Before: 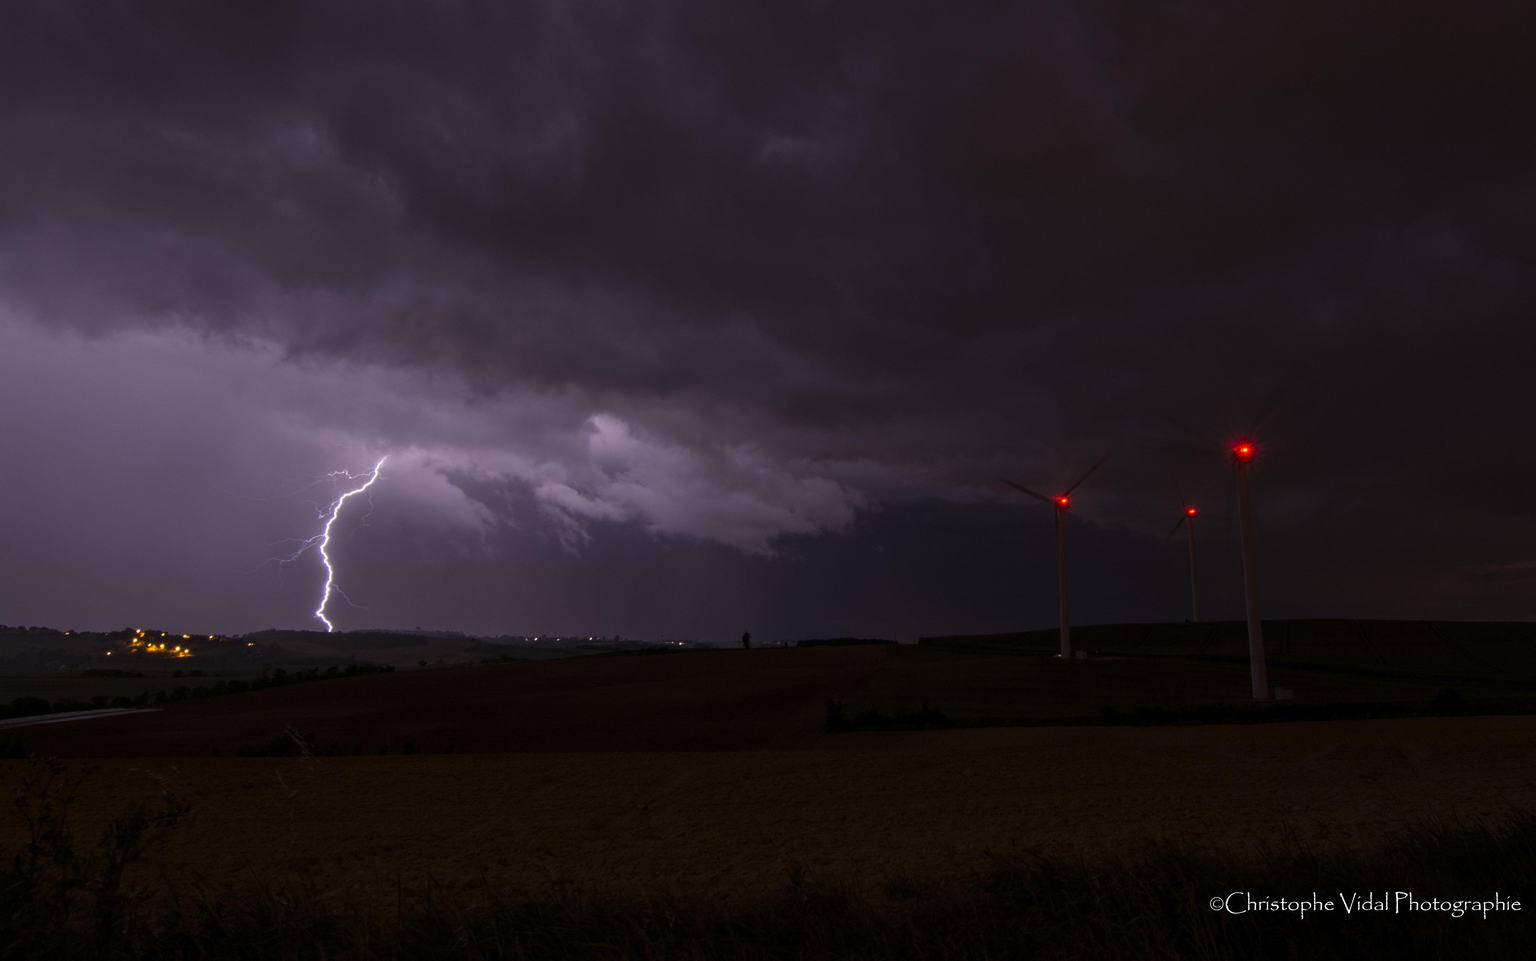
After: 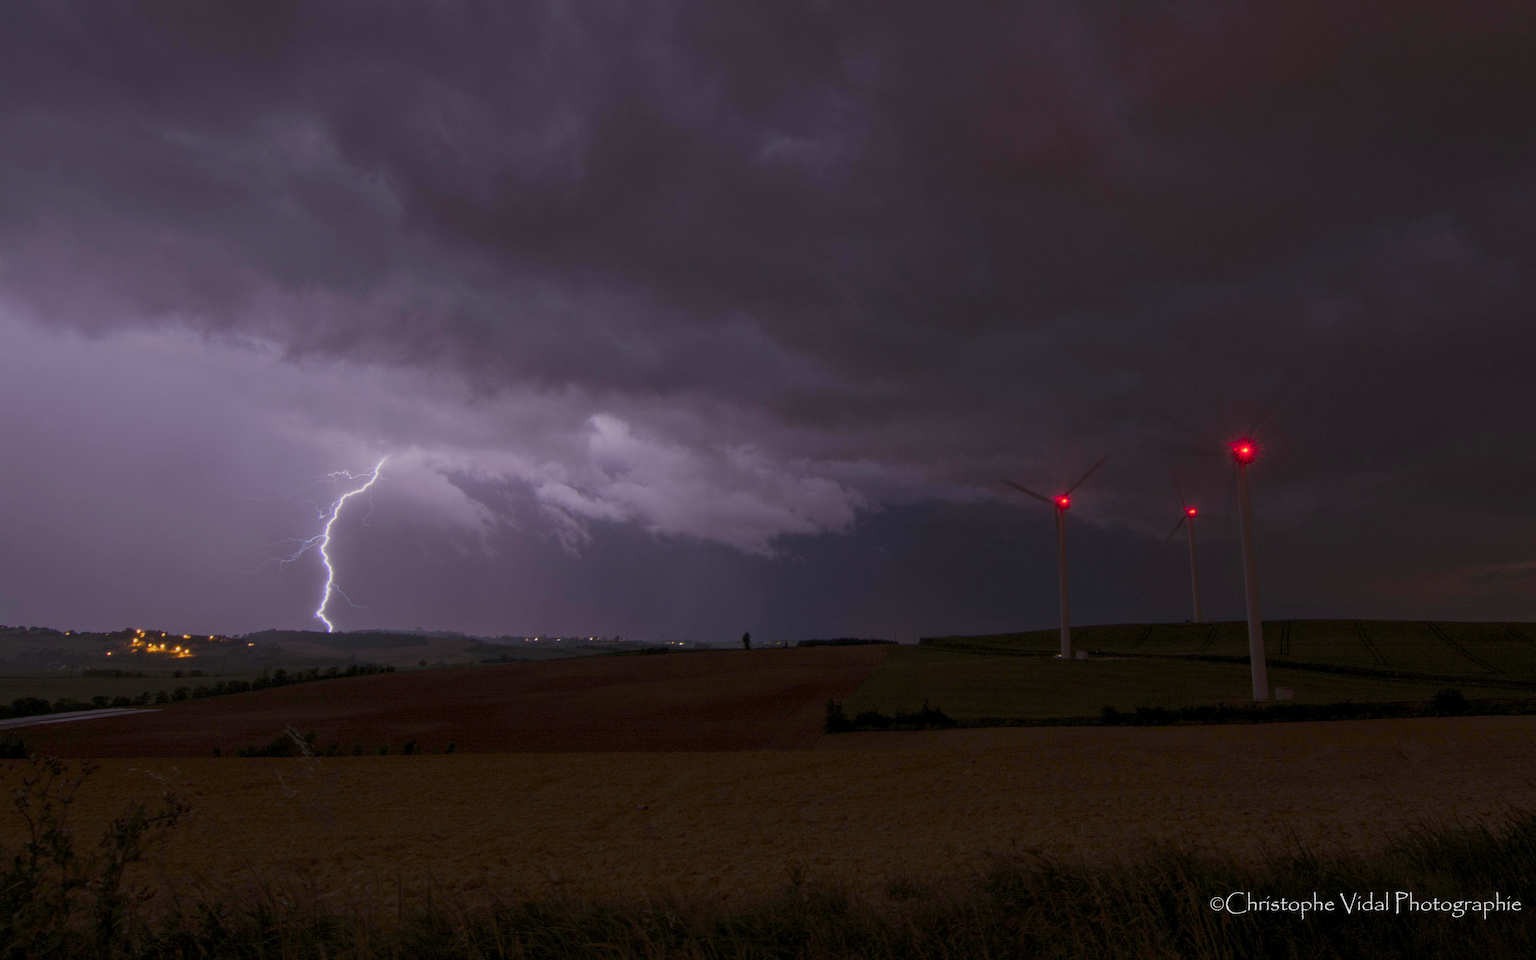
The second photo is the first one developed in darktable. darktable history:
levels: levels [0.016, 0.492, 0.969]
base curve: curves: ch0 [(0, 0) (0.262, 0.32) (0.722, 0.705) (1, 1)], preserve colors none
color balance rgb: perceptual saturation grading › global saturation 0.164%, hue shift -3.82°, perceptual brilliance grading › global brilliance 2.384%, perceptual brilliance grading › highlights -3.977%, contrast -21.719%
